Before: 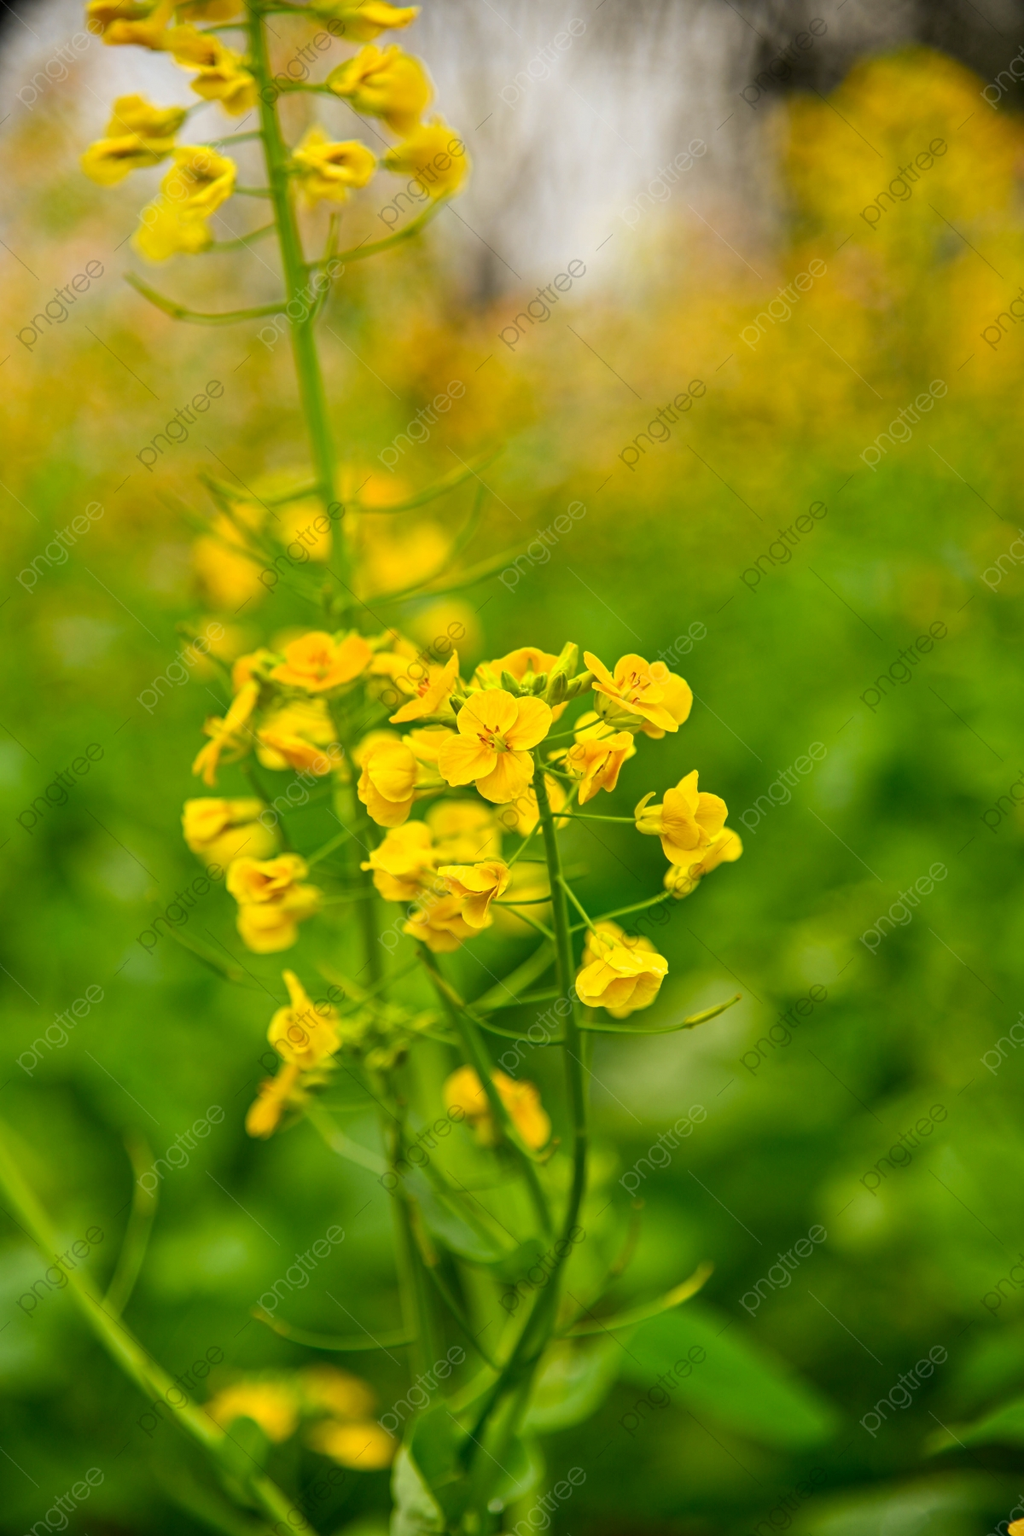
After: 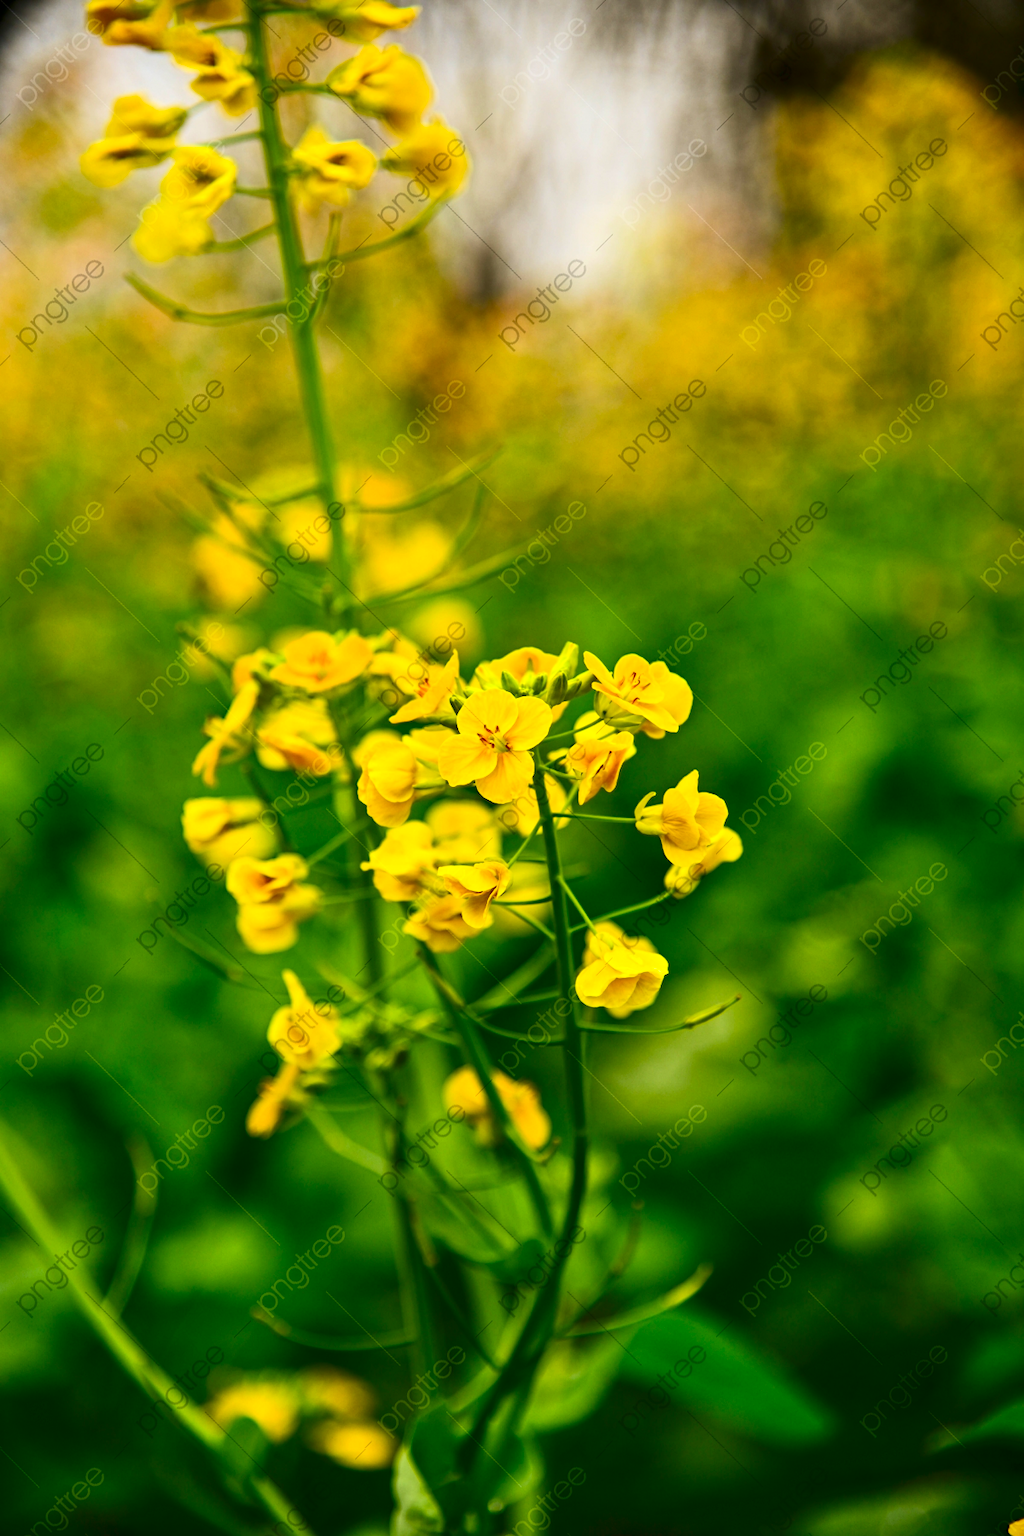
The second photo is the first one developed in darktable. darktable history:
contrast brightness saturation: contrast 0.191, brightness -0.113, saturation 0.214
exposure: black level correction 0.001, exposure 0.138 EV, compensate exposure bias true, compensate highlight preservation false
tone curve: curves: ch0 [(0, 0) (0.003, 0.002) (0.011, 0.009) (0.025, 0.022) (0.044, 0.041) (0.069, 0.059) (0.1, 0.082) (0.136, 0.106) (0.177, 0.138) (0.224, 0.179) (0.277, 0.226) (0.335, 0.28) (0.399, 0.342) (0.468, 0.413) (0.543, 0.493) (0.623, 0.591) (0.709, 0.699) (0.801, 0.804) (0.898, 0.899) (1, 1)], color space Lab, independent channels, preserve colors none
velvia: strength 10.13%
